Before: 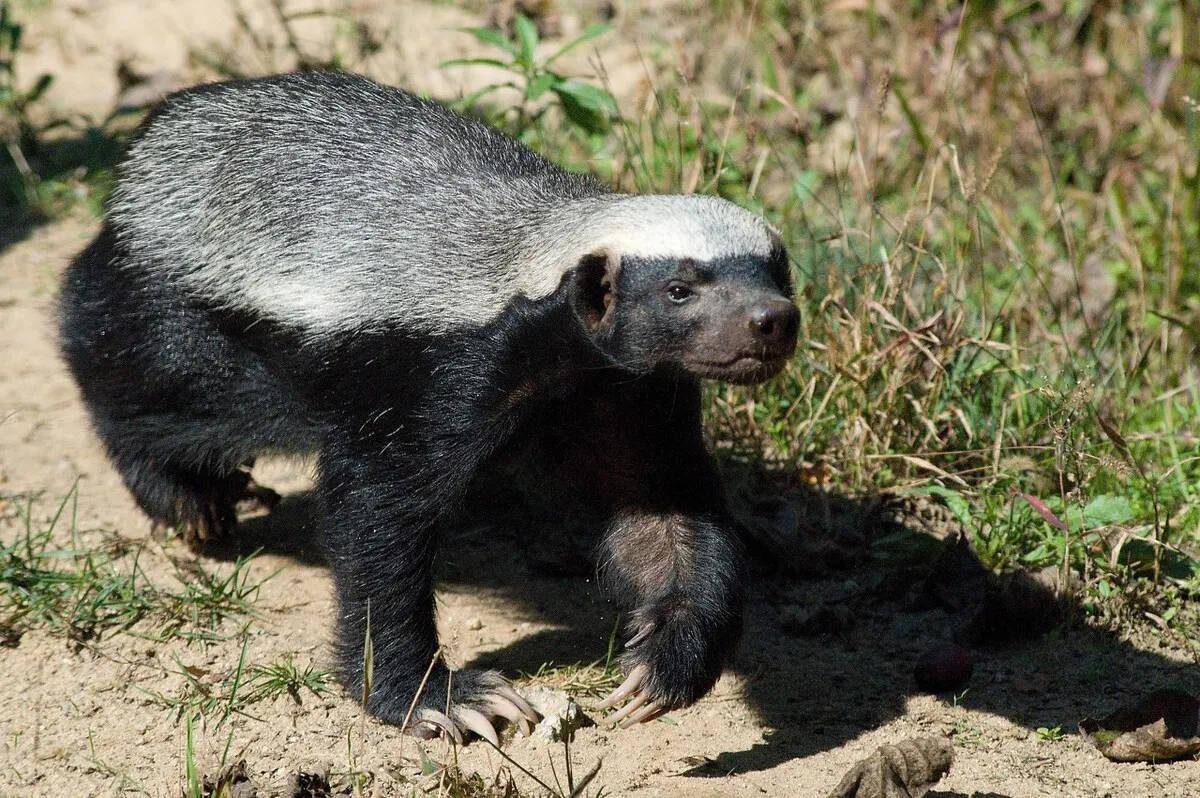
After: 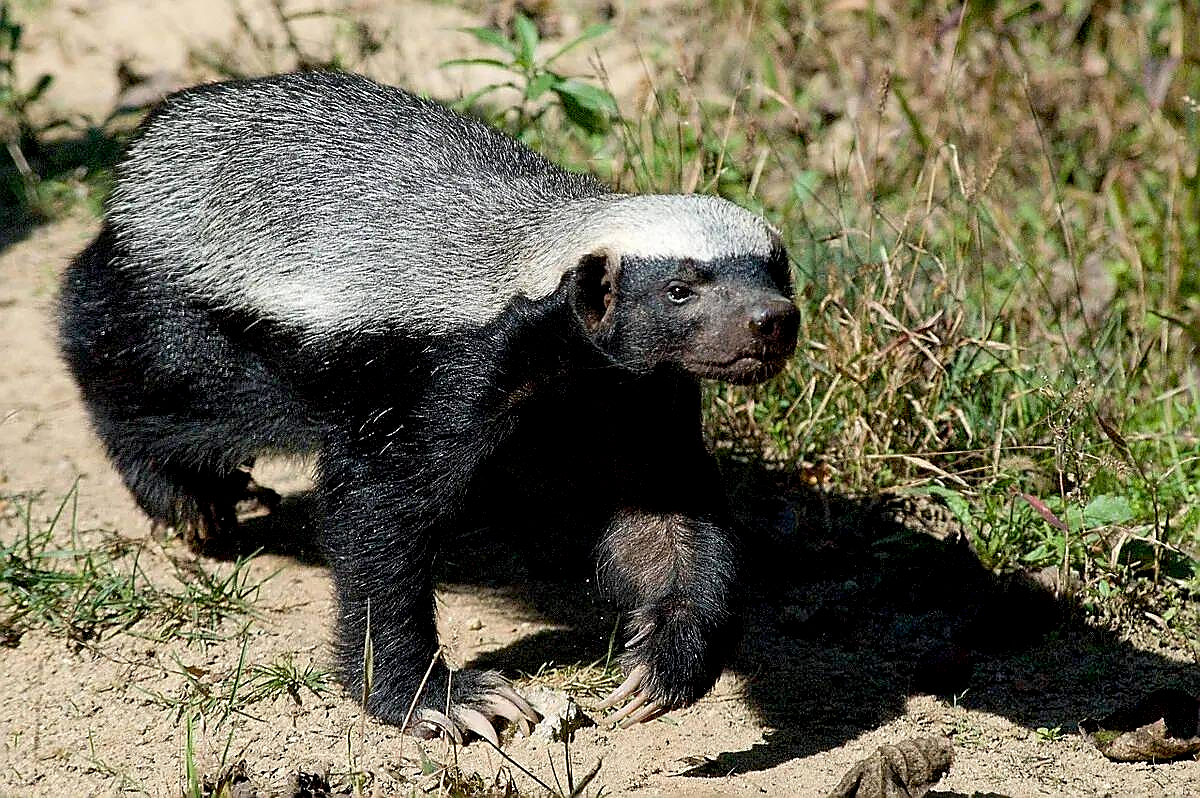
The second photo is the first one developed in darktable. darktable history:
sharpen: radius 1.41, amount 1.234, threshold 0.686
exposure: black level correction 0.009, exposure 0.017 EV, compensate highlight preservation false
